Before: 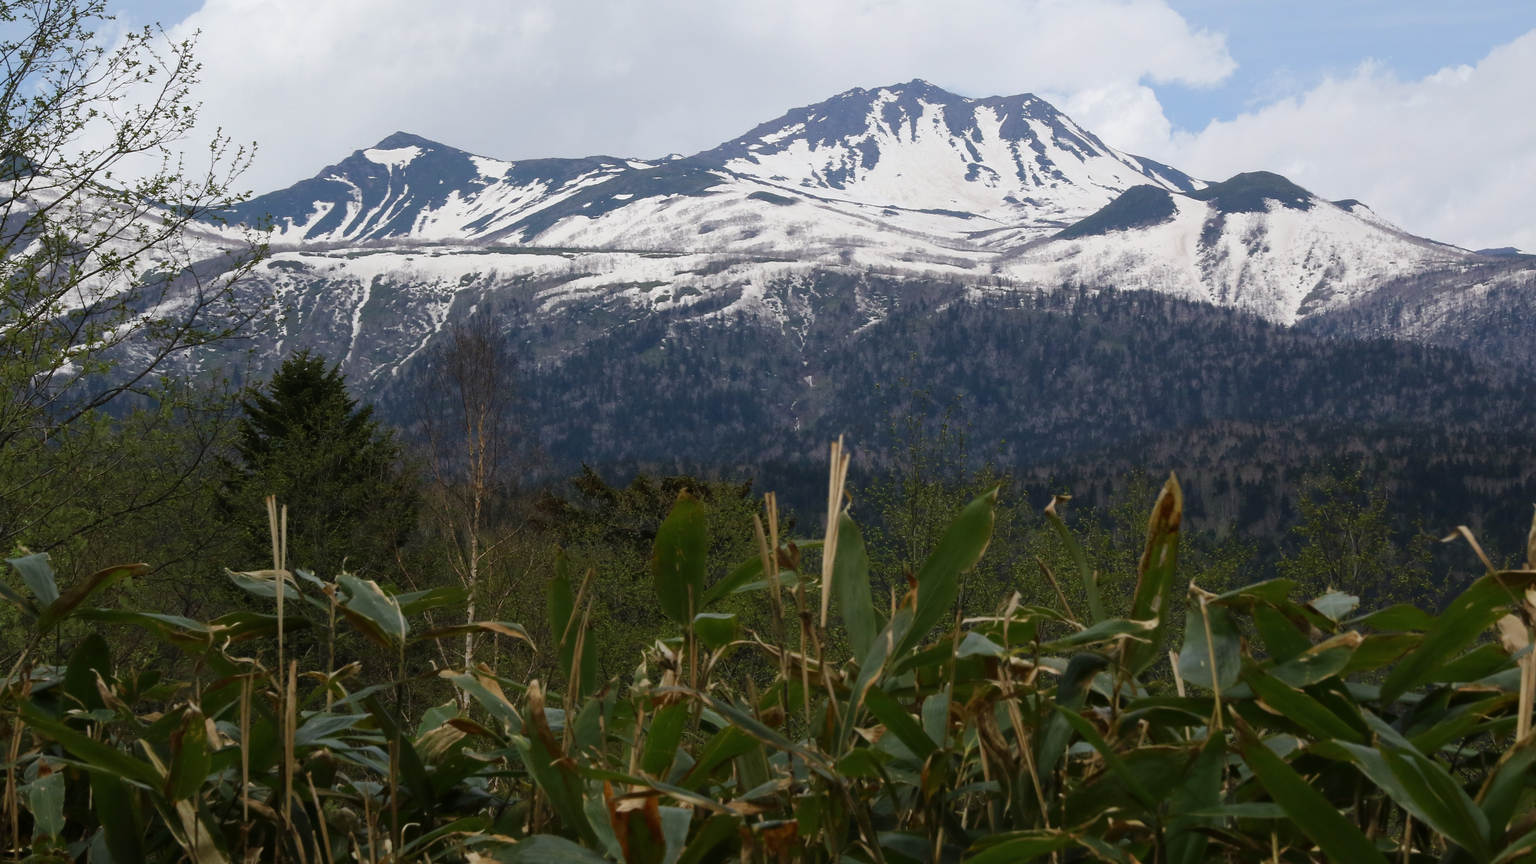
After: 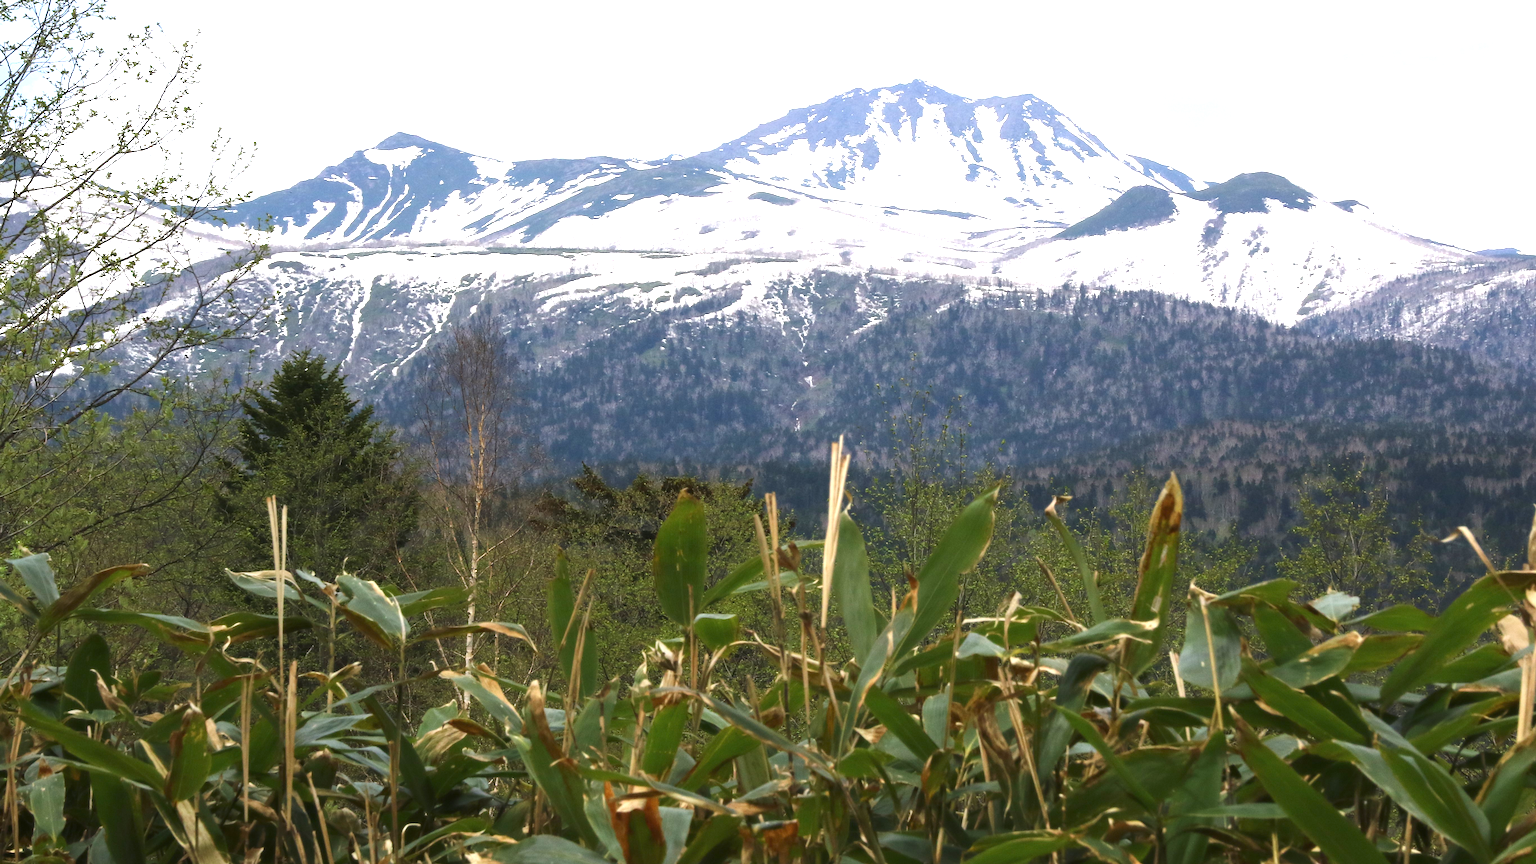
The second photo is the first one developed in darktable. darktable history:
exposure: black level correction 0, exposure 1.192 EV, compensate exposure bias true, compensate highlight preservation false
